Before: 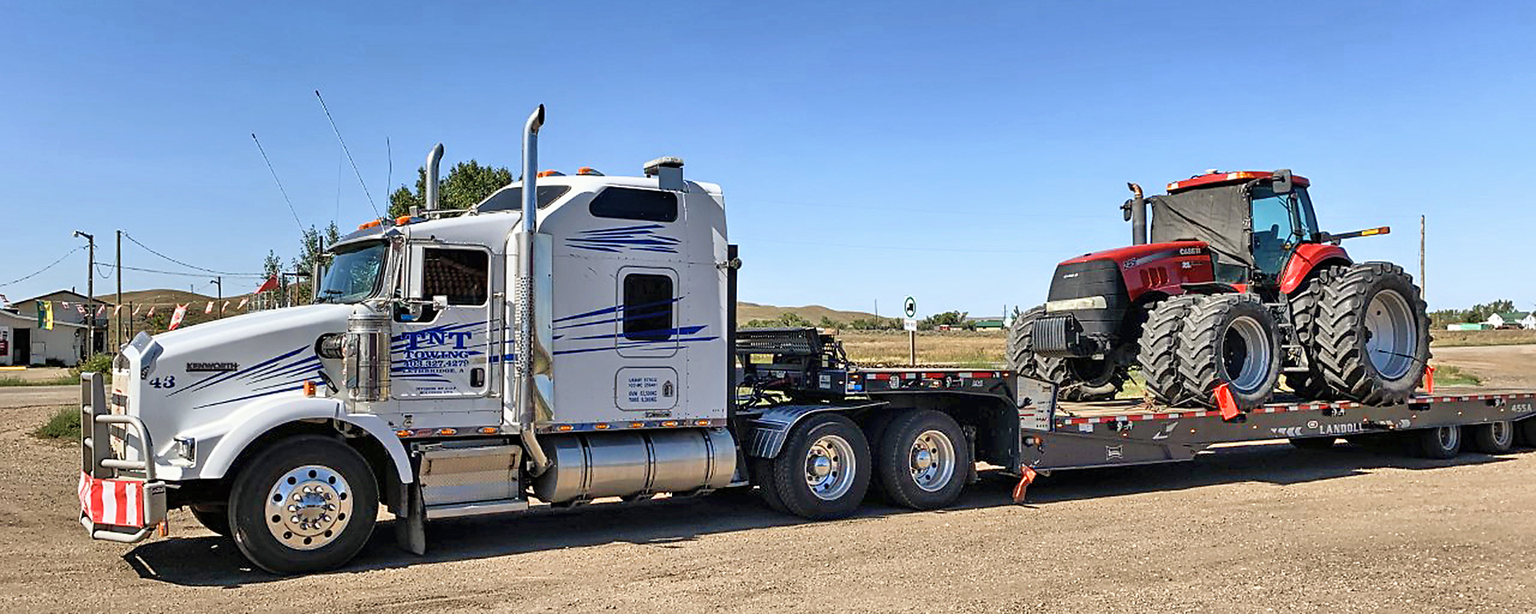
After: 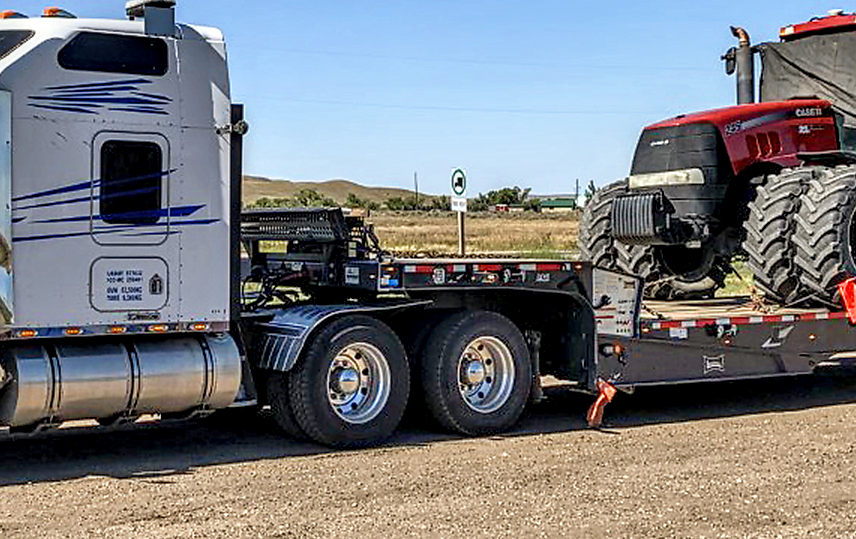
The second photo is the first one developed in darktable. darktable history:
crop: left 35.41%, top 26.307%, right 20.005%, bottom 3.451%
local contrast: highlights 23%, detail 150%
